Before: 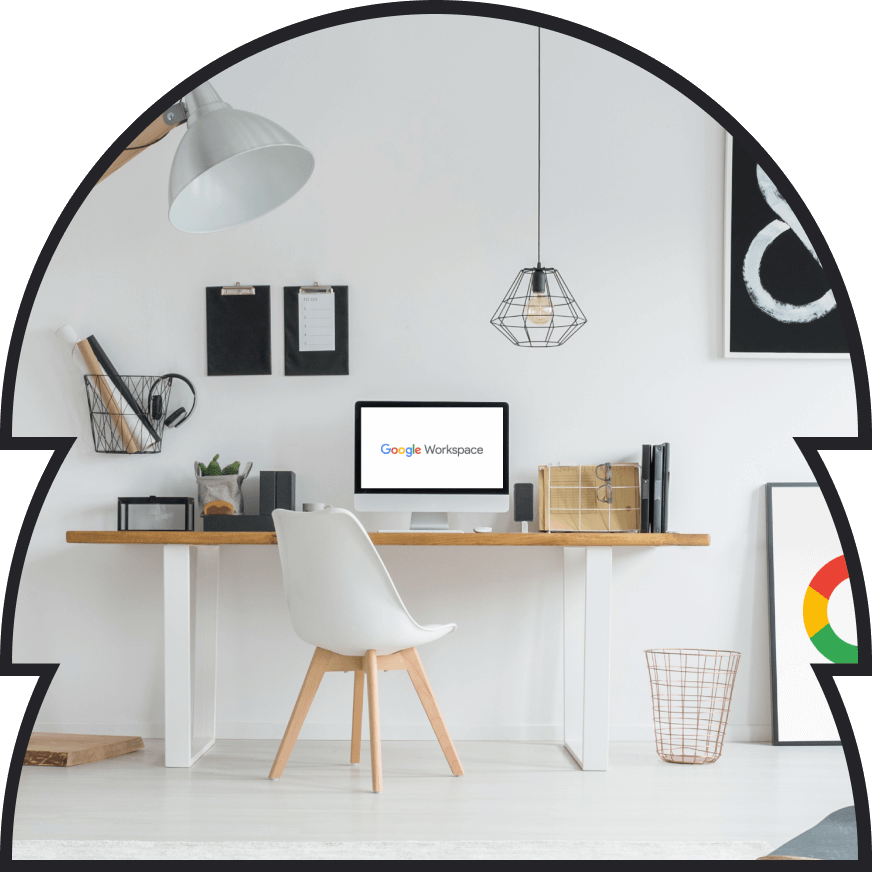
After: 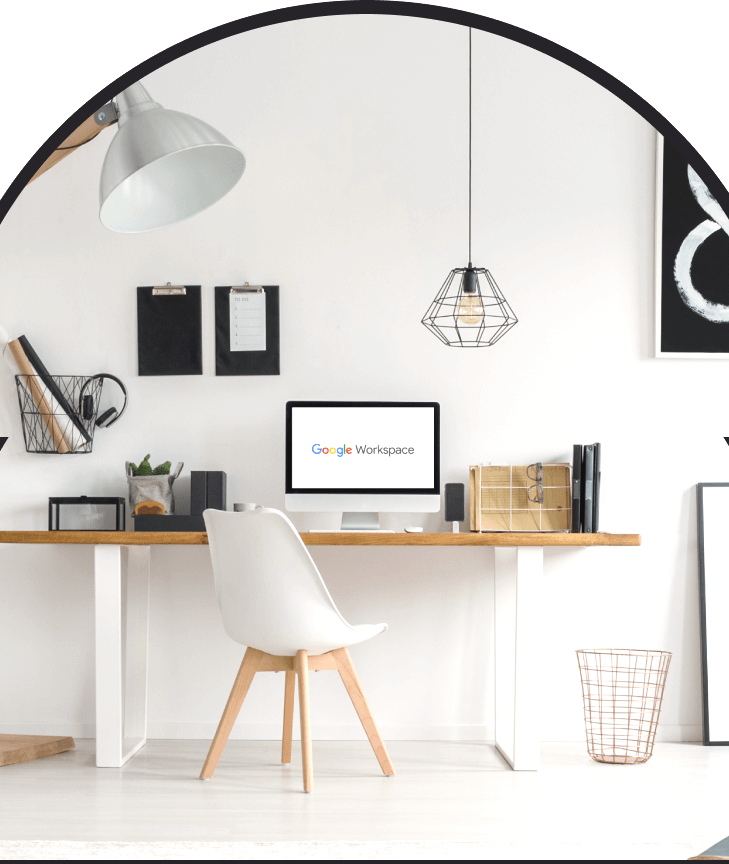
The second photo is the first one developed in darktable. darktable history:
crop: left 8.026%, right 7.374%
color balance rgb: shadows lift › chroma 1%, shadows lift › hue 28.8°, power › hue 60°, highlights gain › chroma 1%, highlights gain › hue 60°, global offset › luminance 0.25%, perceptual saturation grading › highlights -20%, perceptual saturation grading › shadows 20%, perceptual brilliance grading › highlights 10%, perceptual brilliance grading › shadows -5%, global vibrance 19.67%
